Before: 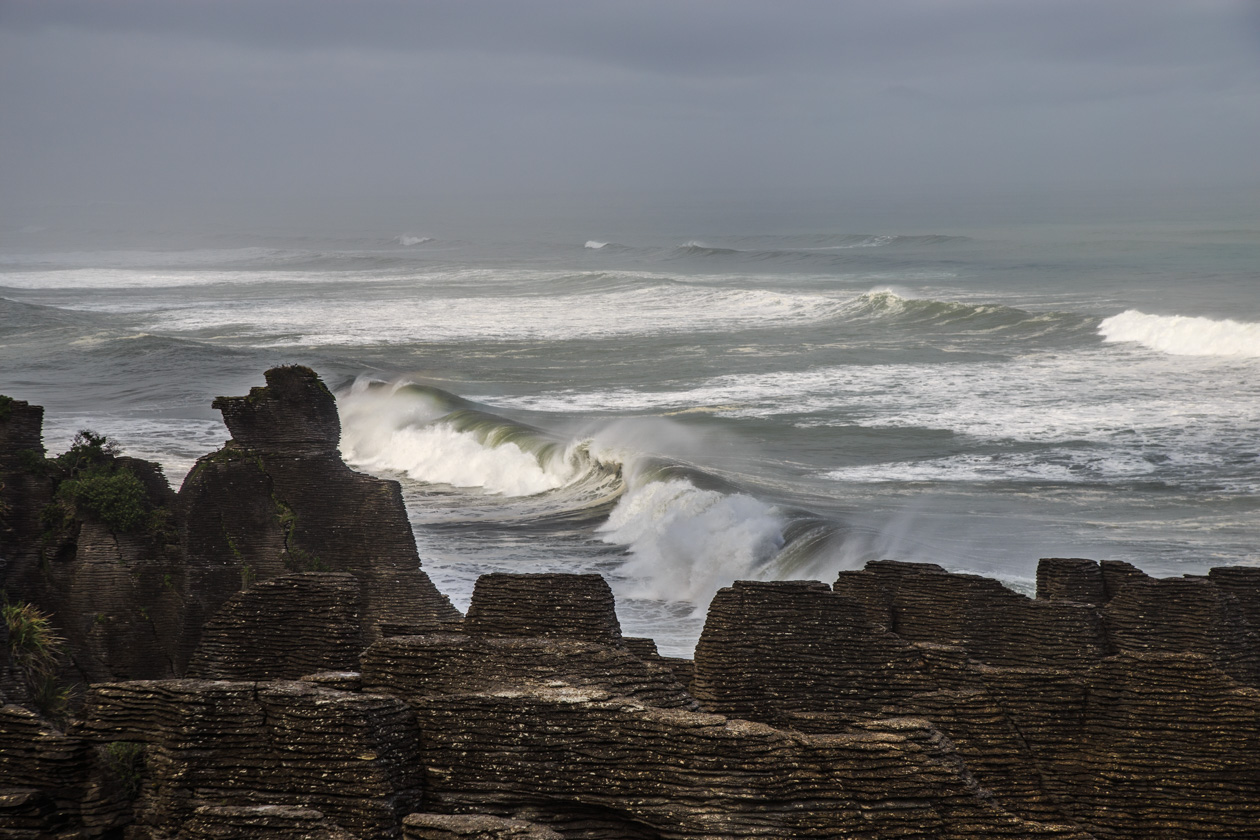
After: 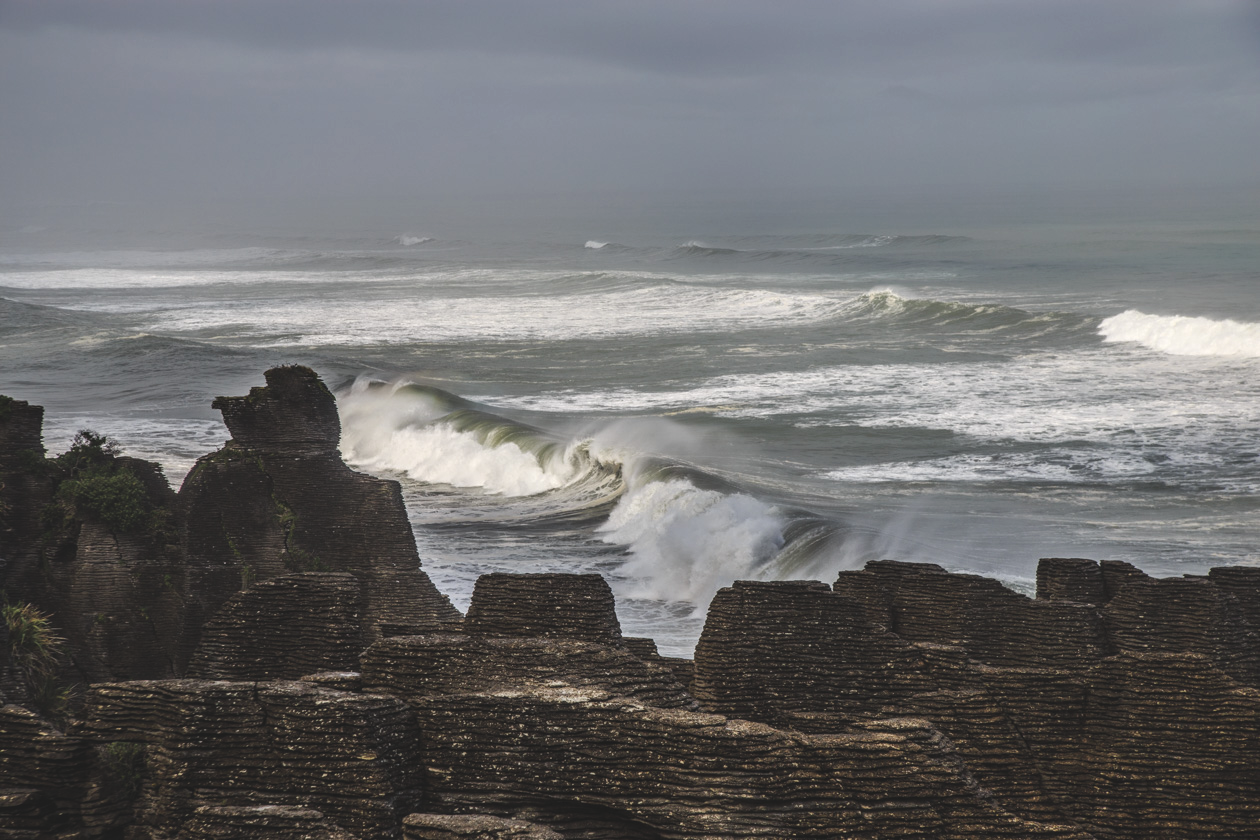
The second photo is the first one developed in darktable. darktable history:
exposure: black level correction -0.015, exposure -0.125 EV, compensate highlight preservation false
local contrast: on, module defaults
